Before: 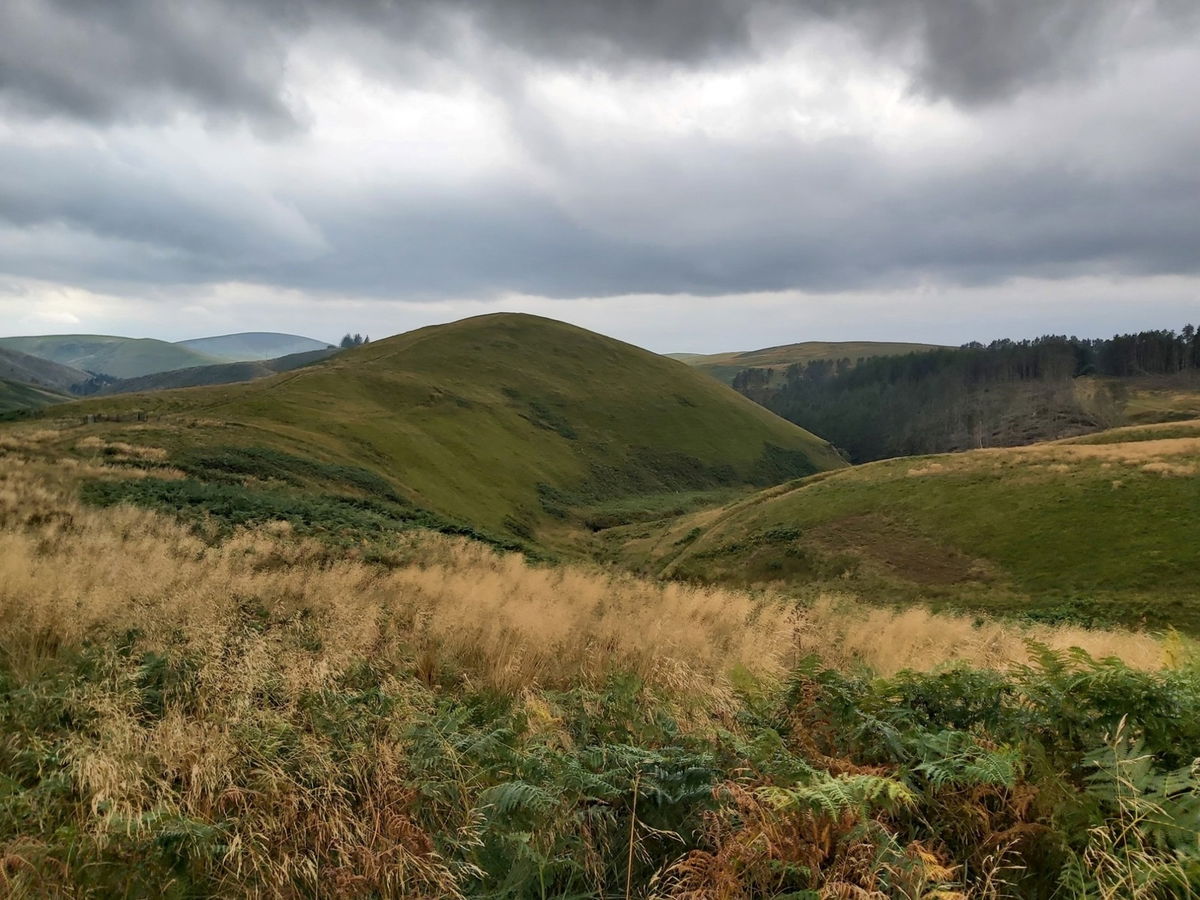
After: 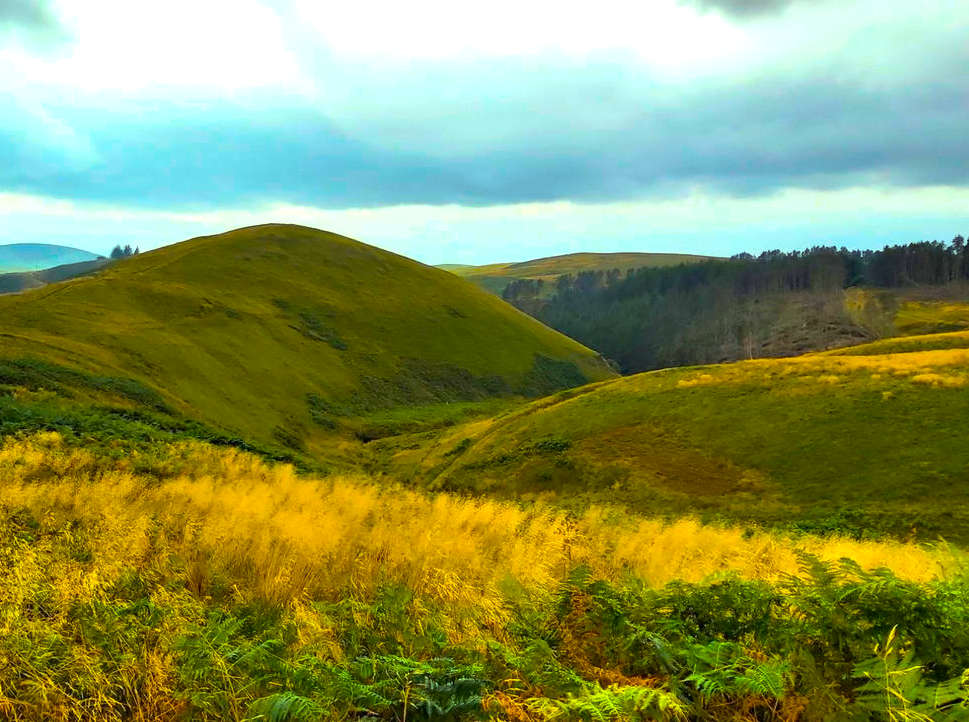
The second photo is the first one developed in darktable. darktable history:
color balance rgb: highlights gain › luminance 15.283%, highlights gain › chroma 7.058%, highlights gain › hue 126.22°, linear chroma grading › highlights 99.224%, linear chroma grading › global chroma 23.873%, perceptual saturation grading › global saturation 25.13%, perceptual brilliance grading › global brilliance 17.563%, global vibrance 9.459%
crop: left 19.193%, top 9.915%, right 0%, bottom 9.775%
